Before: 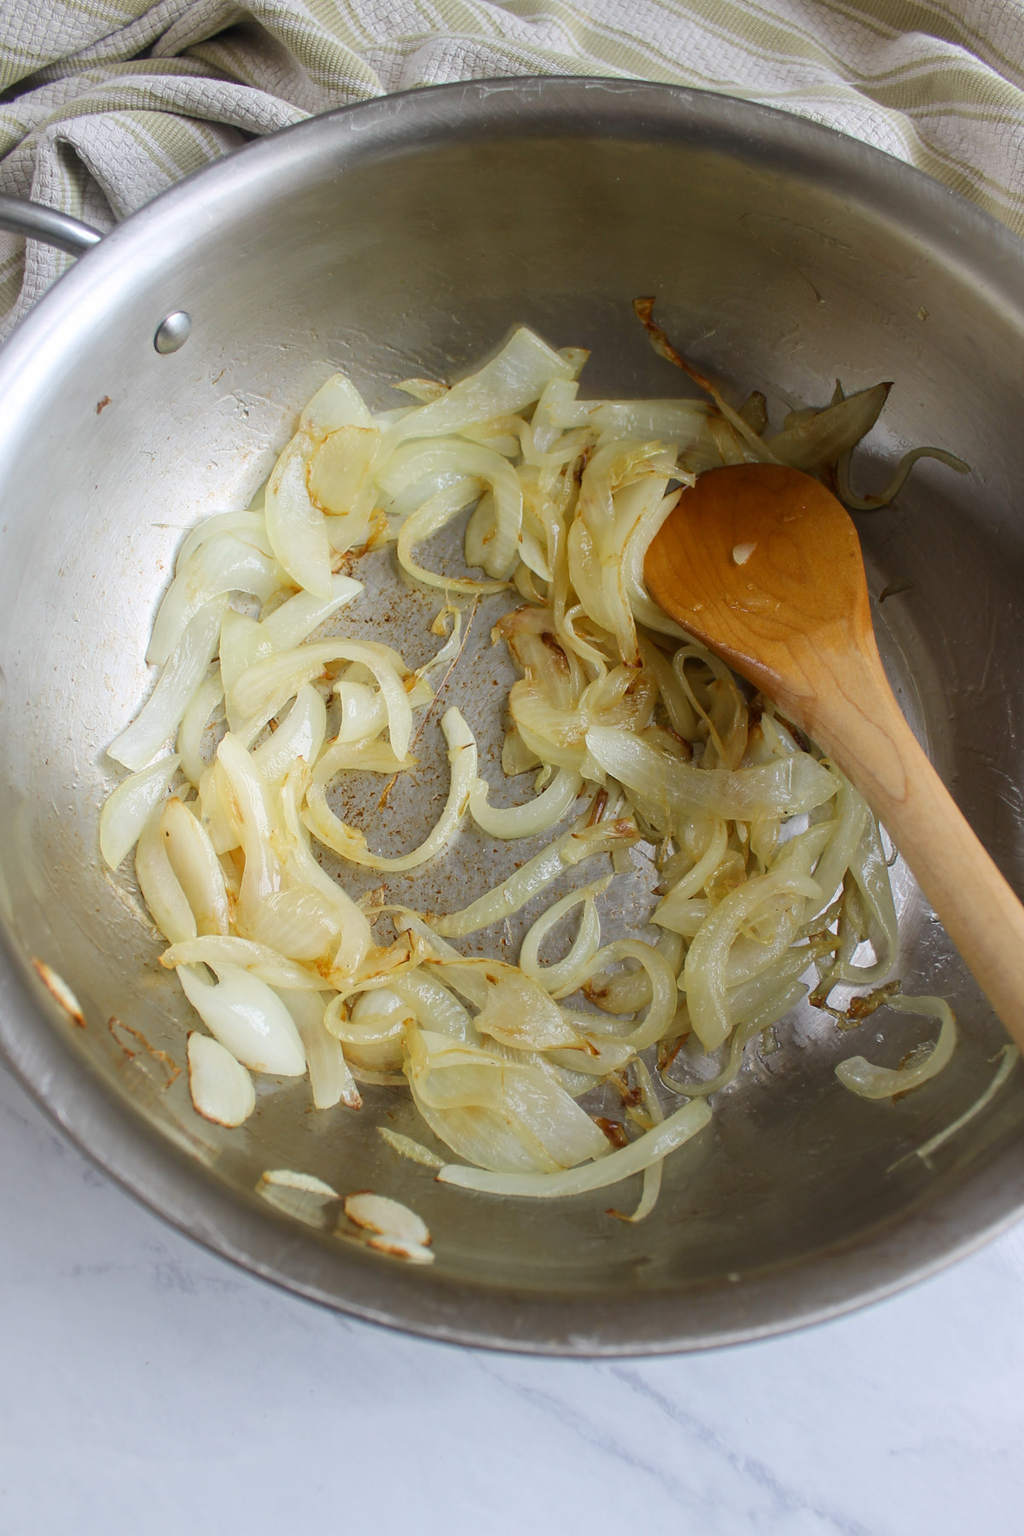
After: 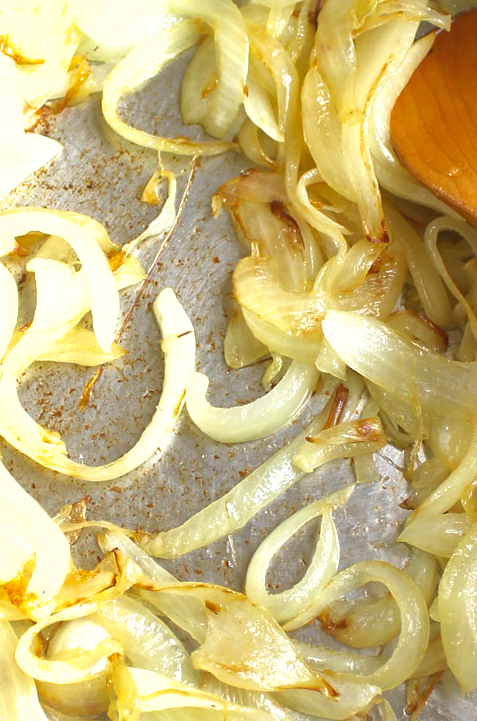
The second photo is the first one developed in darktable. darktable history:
shadows and highlights: on, module defaults
exposure: black level correction 0, exposure 1.107 EV, compensate exposure bias true, compensate highlight preservation false
crop: left 30.36%, top 30.034%, right 29.732%, bottom 29.902%
